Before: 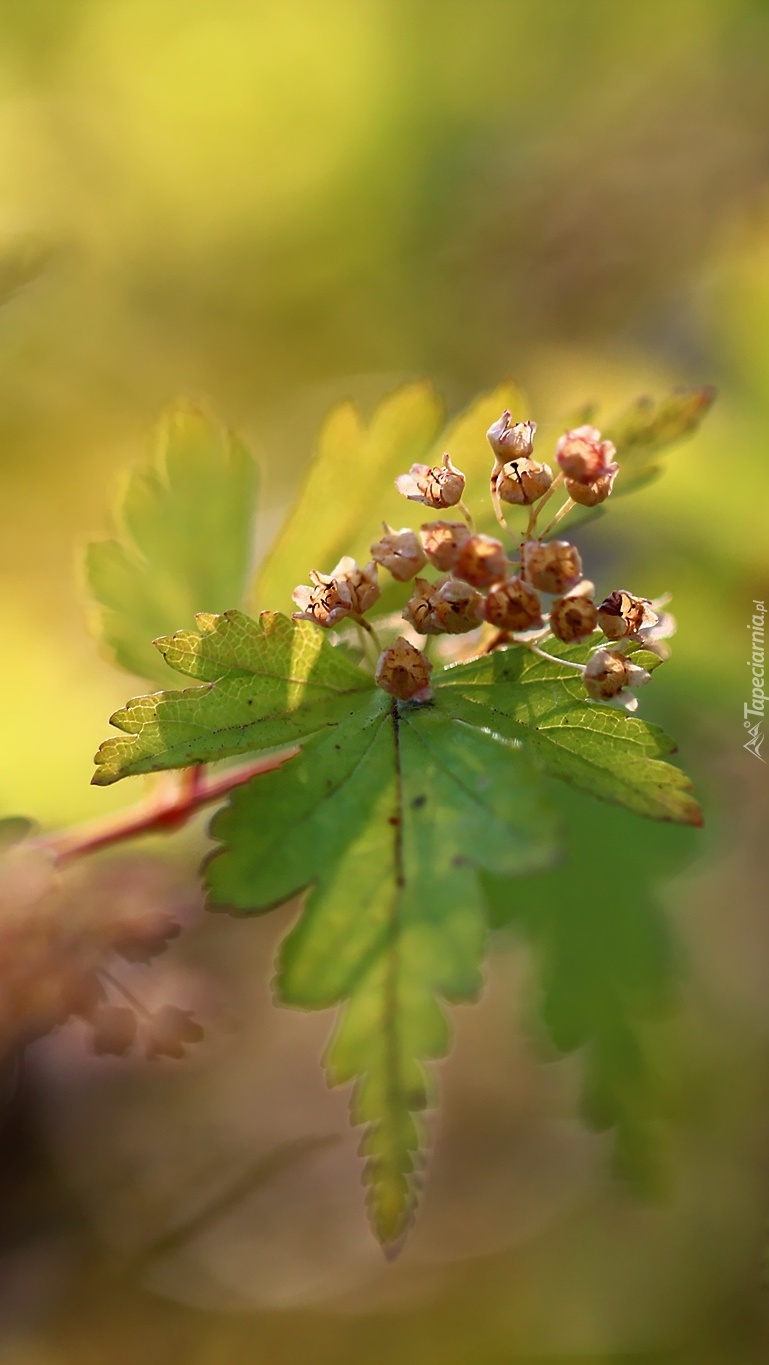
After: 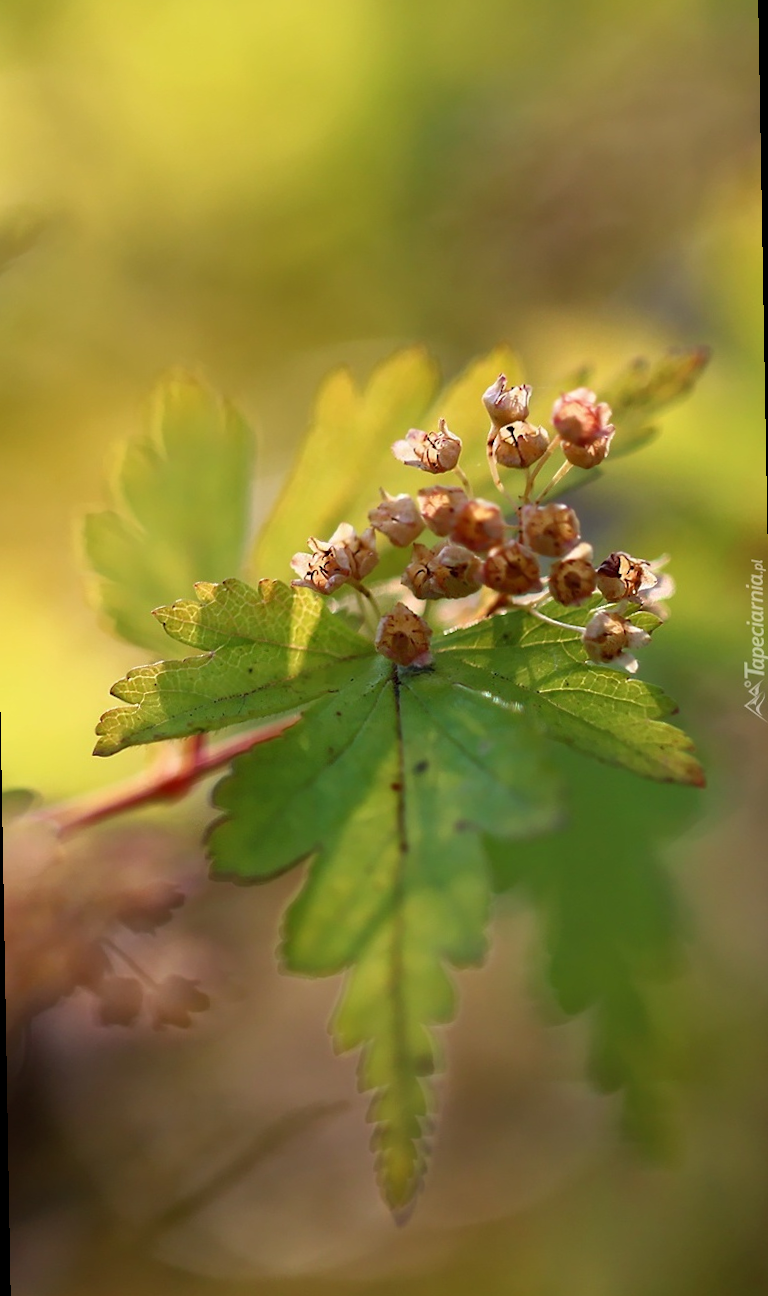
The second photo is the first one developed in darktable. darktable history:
rotate and perspective: rotation -1°, crop left 0.011, crop right 0.989, crop top 0.025, crop bottom 0.975
crop: left 0.434%, top 0.485%, right 0.244%, bottom 0.386%
